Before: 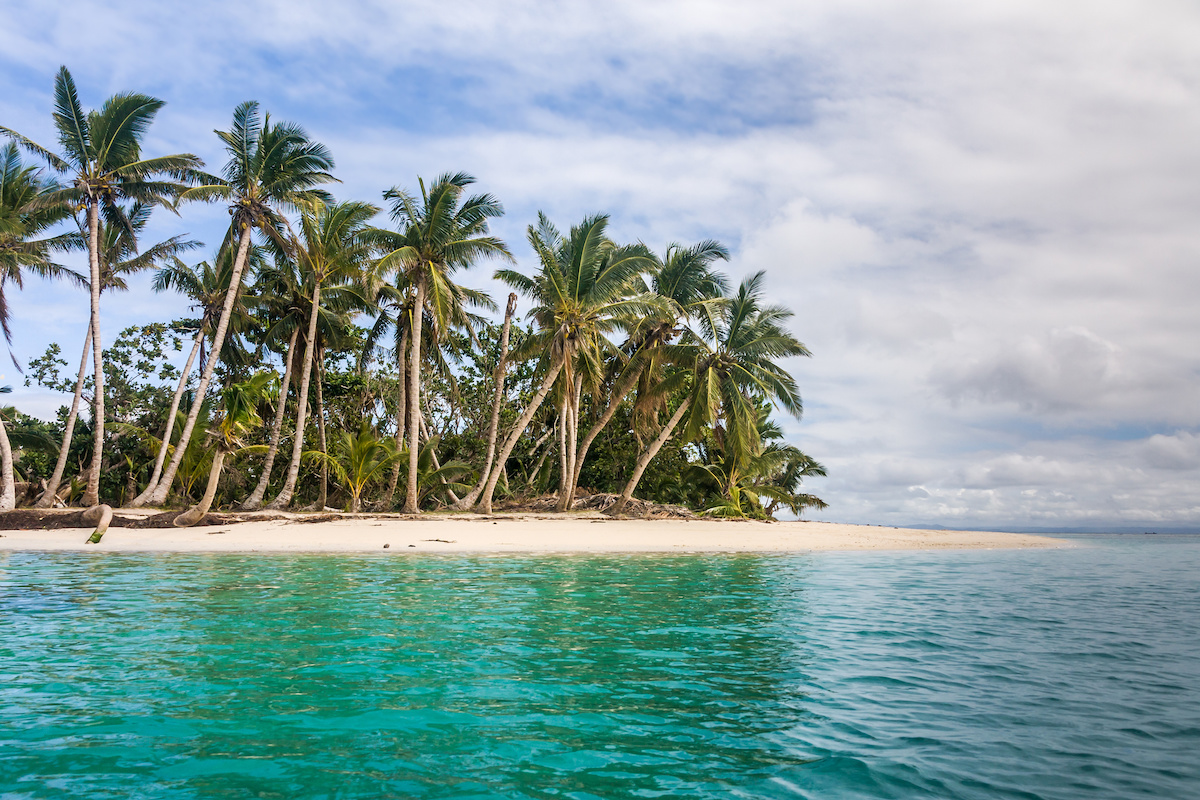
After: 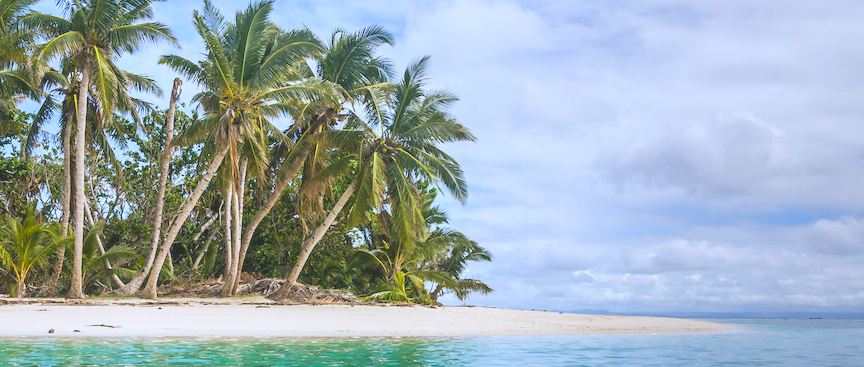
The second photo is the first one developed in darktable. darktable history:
levels: levels [0, 0.43, 0.859]
white balance: red 0.931, blue 1.11
crop and rotate: left 27.938%, top 27.046%, bottom 27.046%
contrast brightness saturation: contrast -0.28
